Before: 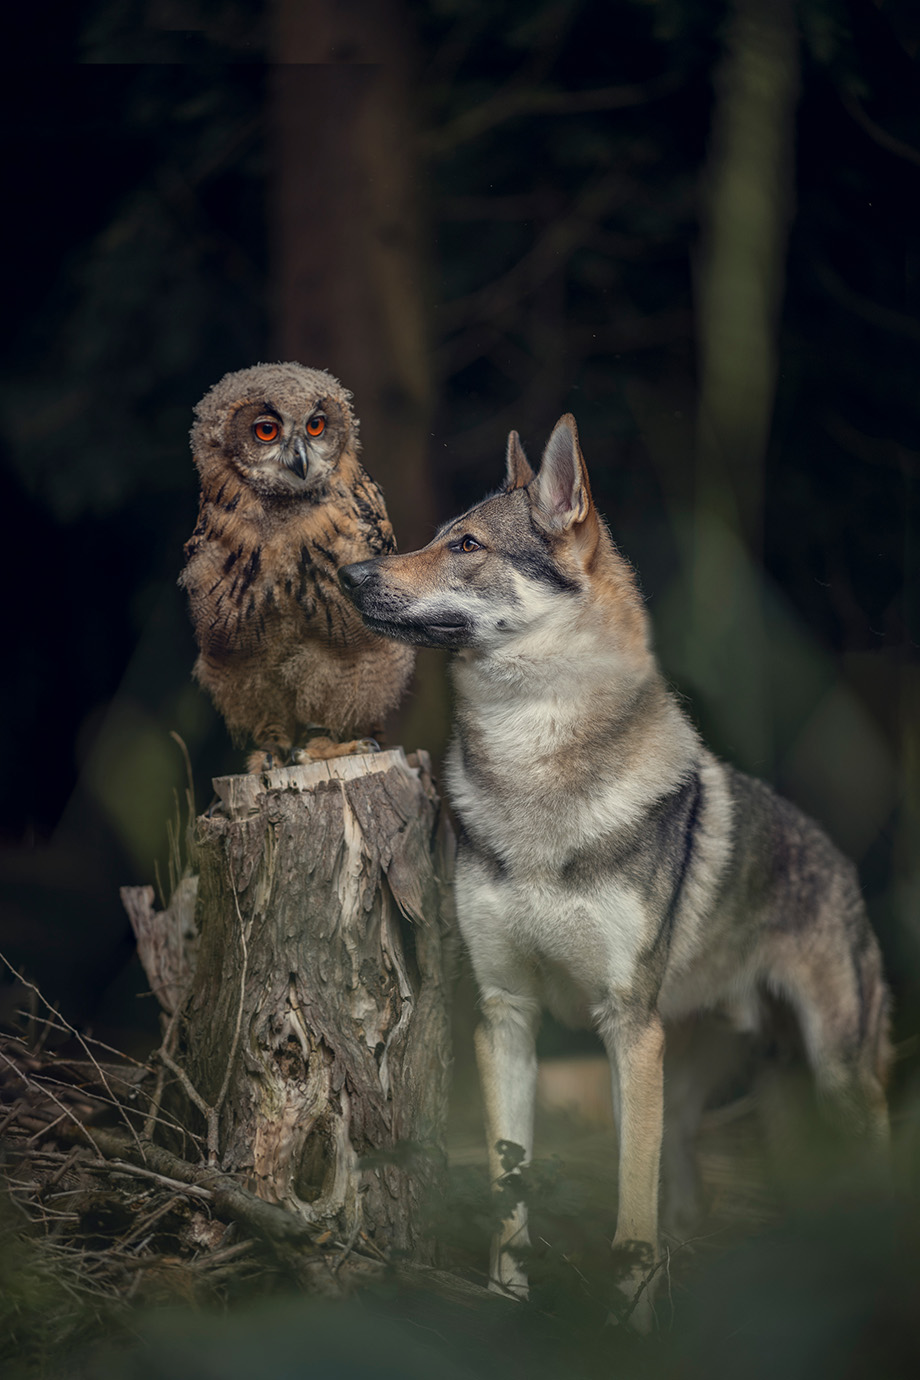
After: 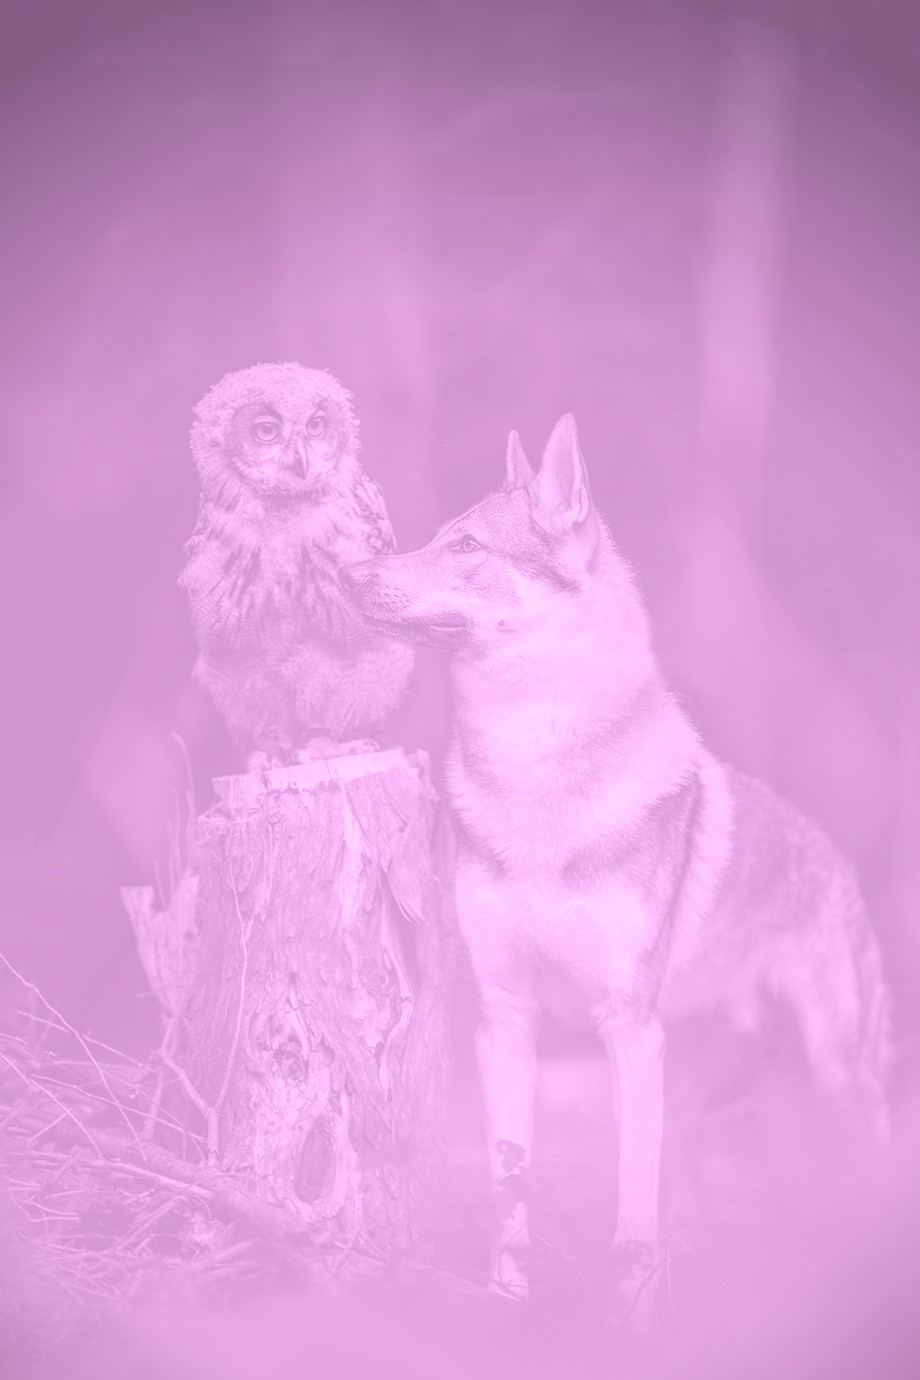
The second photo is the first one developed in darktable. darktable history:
colorize: hue 331.2°, saturation 75%, source mix 30.28%, lightness 70.52%, version 1
vignetting: brightness -0.629, saturation -0.007, center (-0.028, 0.239)
white balance: red 0.954, blue 1.079
